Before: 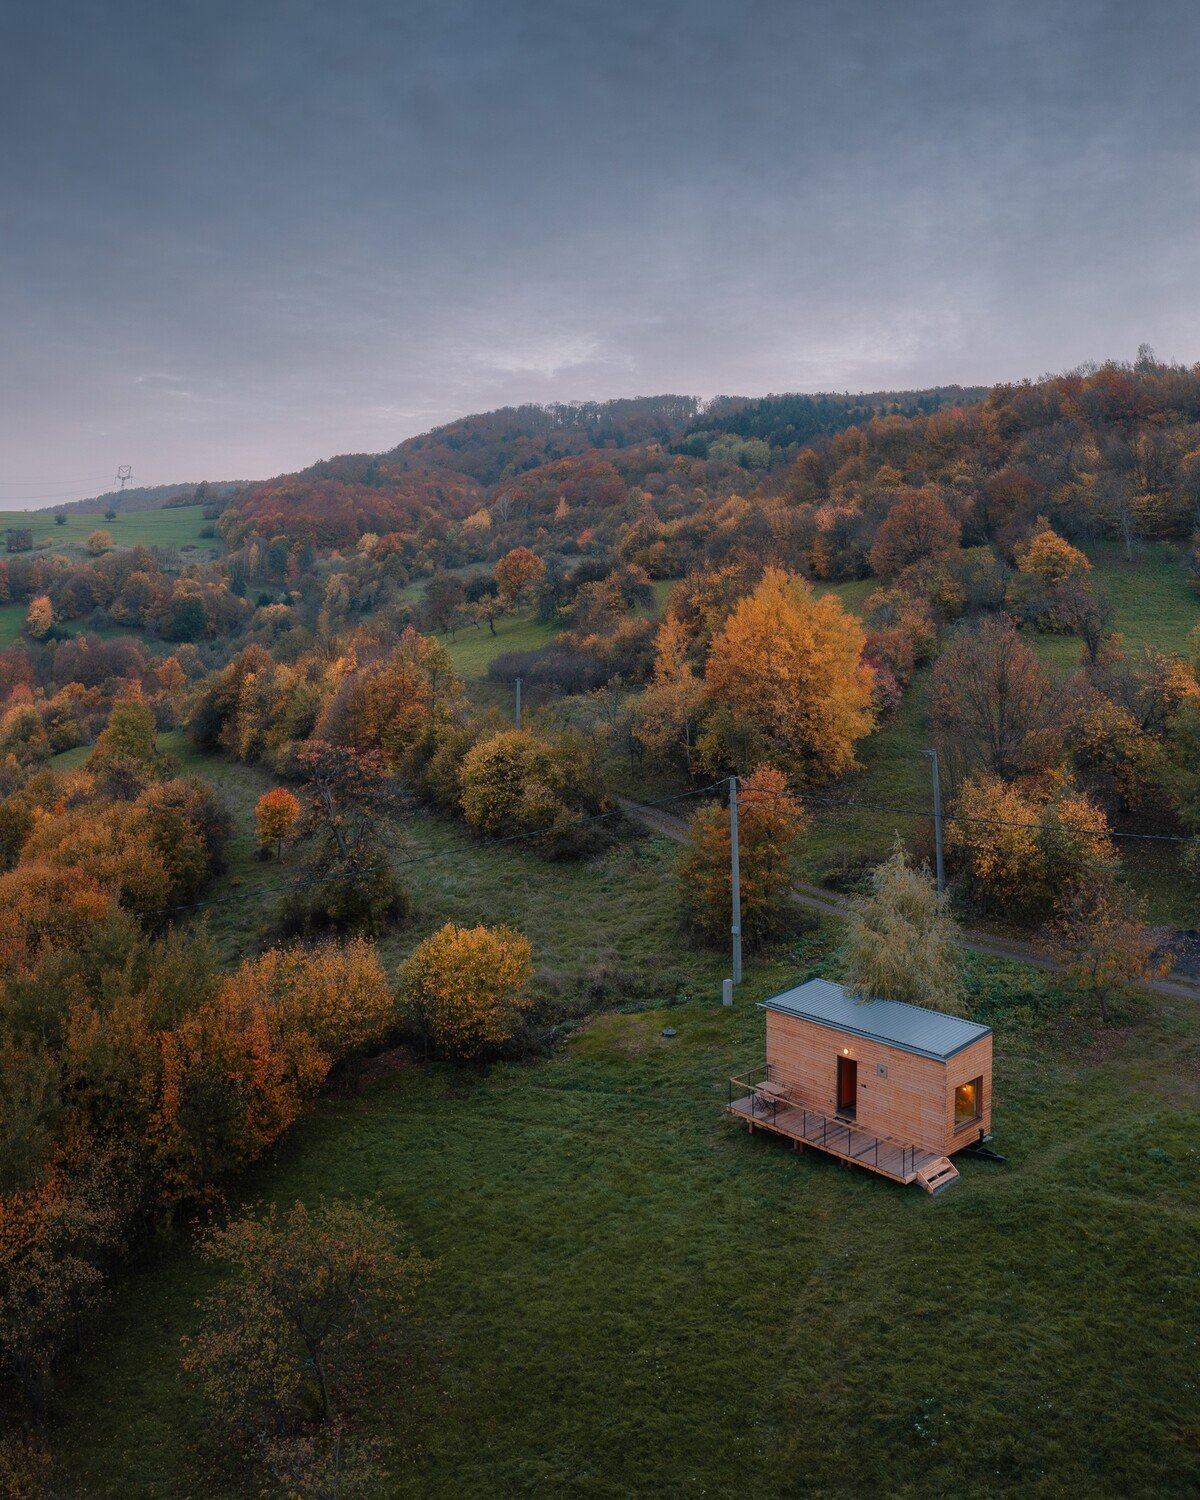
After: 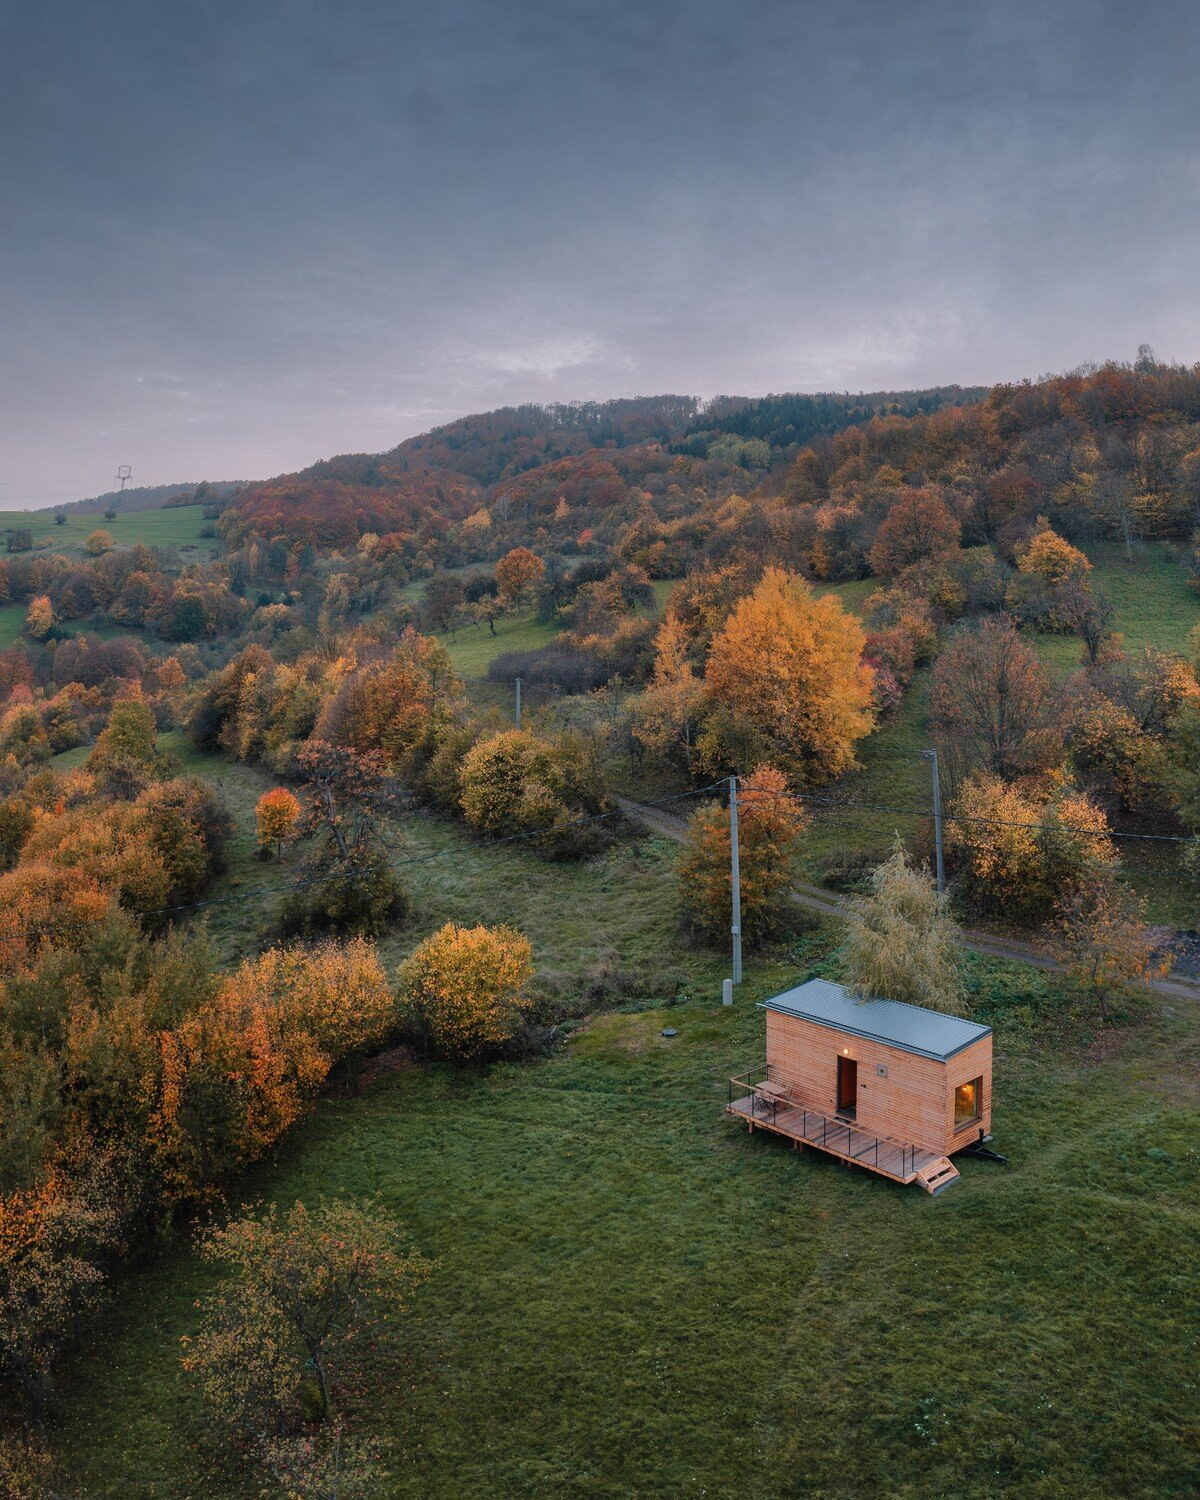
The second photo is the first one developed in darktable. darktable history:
shadows and highlights: shadows 52.05, highlights -28.72, soften with gaussian
